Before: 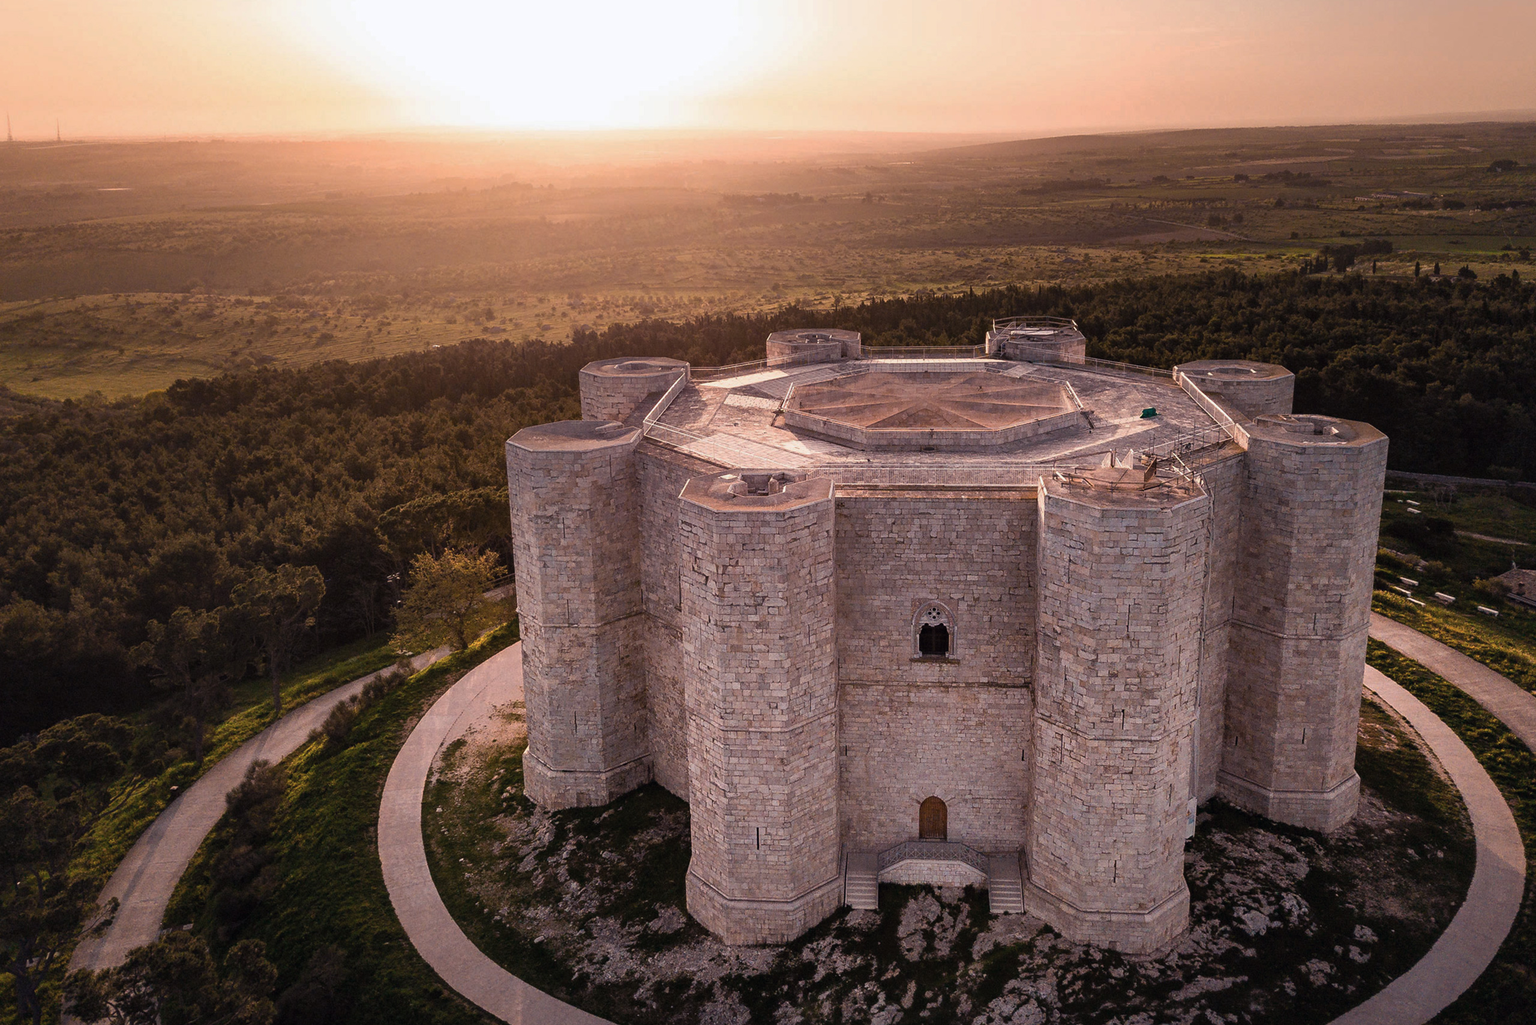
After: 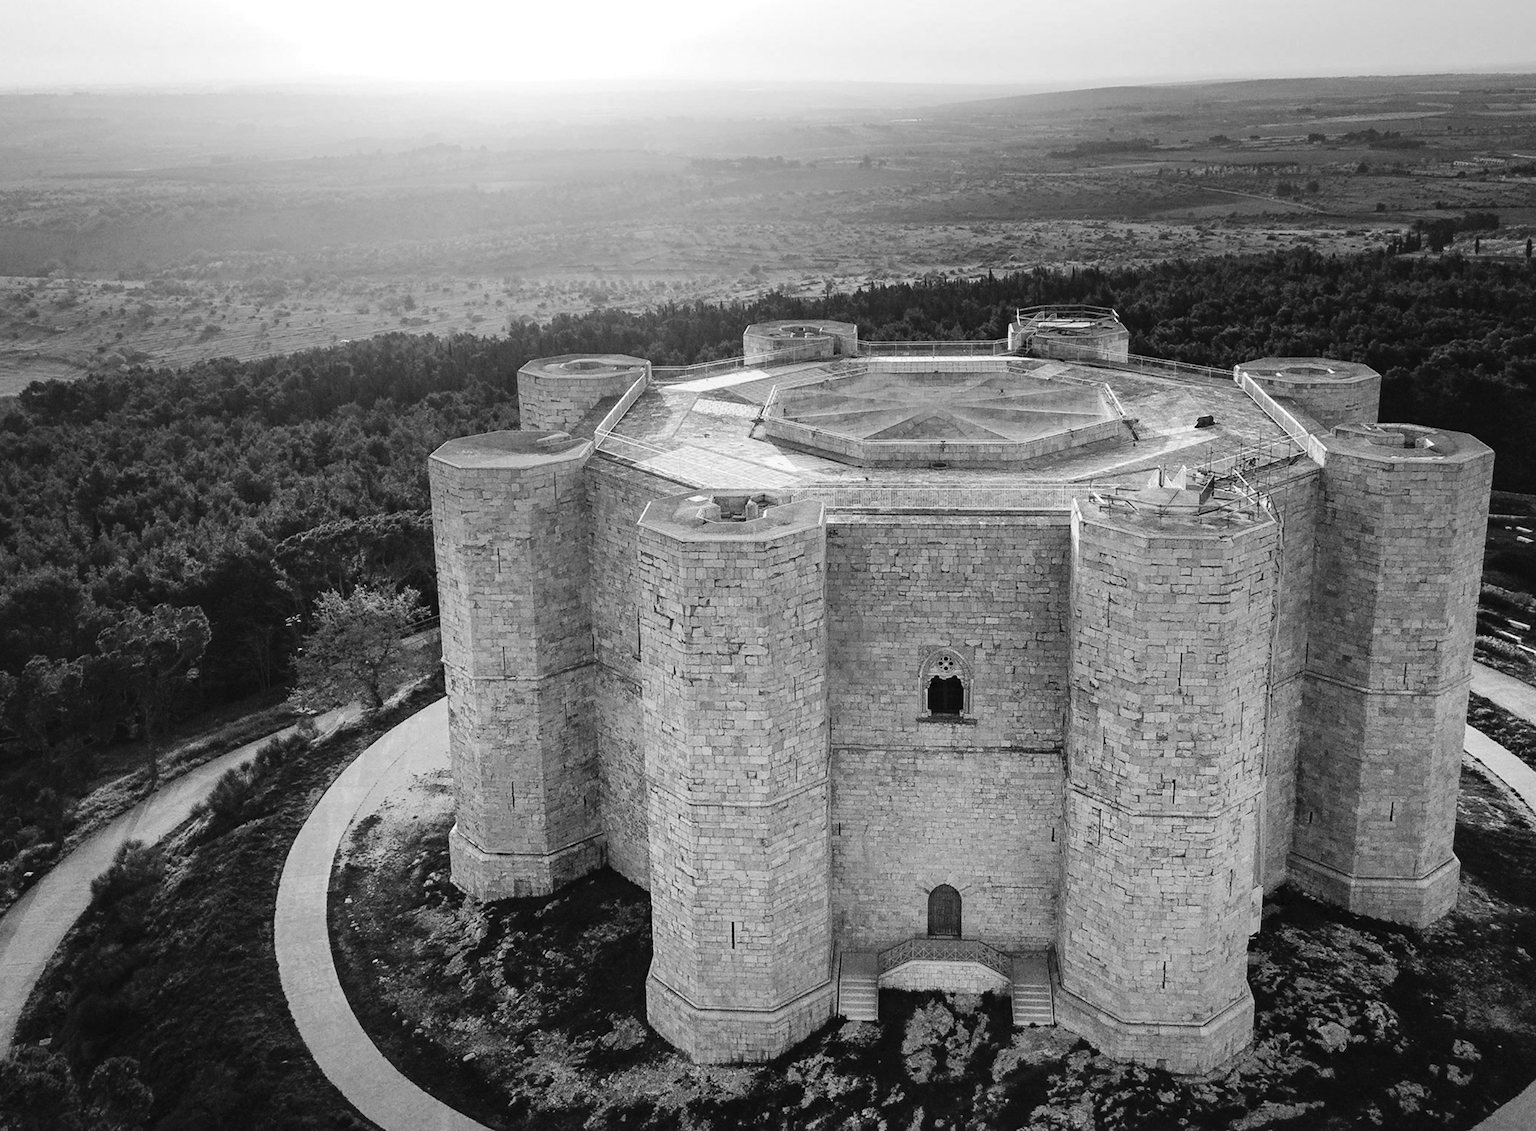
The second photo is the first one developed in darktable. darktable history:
tone curve: curves: ch0 [(0, 0) (0.003, 0.039) (0.011, 0.041) (0.025, 0.048) (0.044, 0.065) (0.069, 0.084) (0.1, 0.104) (0.136, 0.137) (0.177, 0.19) (0.224, 0.245) (0.277, 0.32) (0.335, 0.409) (0.399, 0.496) (0.468, 0.58) (0.543, 0.656) (0.623, 0.733) (0.709, 0.796) (0.801, 0.852) (0.898, 0.93) (1, 1)], preserve colors none
white balance: red 1.127, blue 0.943
exposure: black level correction 0.001, exposure 0.14 EV, compensate highlight preservation false
crop: left 9.807%, top 6.259%, right 7.334%, bottom 2.177%
monochrome: a -4.13, b 5.16, size 1
